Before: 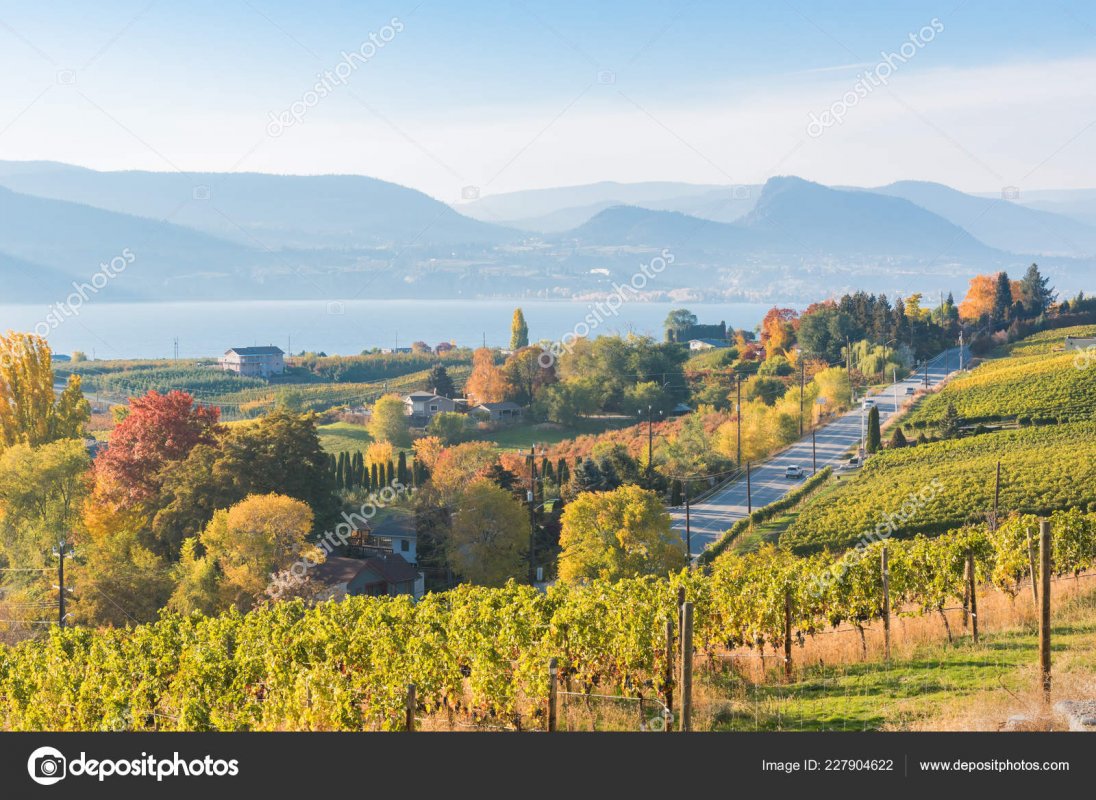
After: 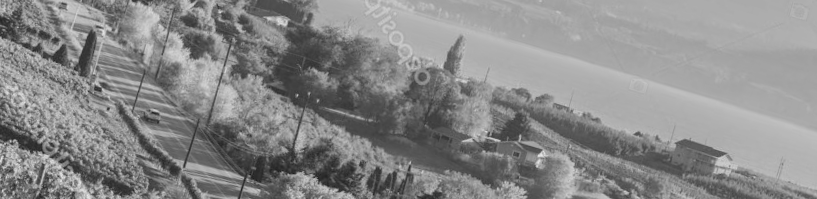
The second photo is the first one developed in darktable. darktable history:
monochrome: a 26.22, b 42.67, size 0.8
crop and rotate: angle 16.12°, top 30.835%, bottom 35.653%
